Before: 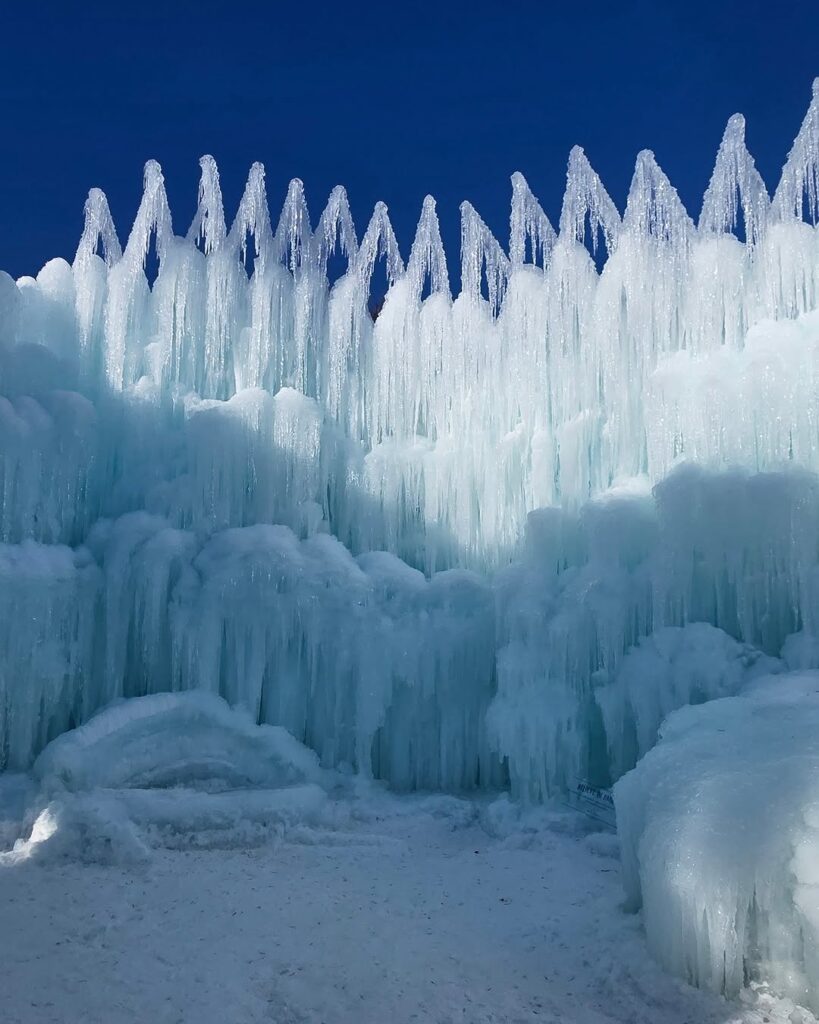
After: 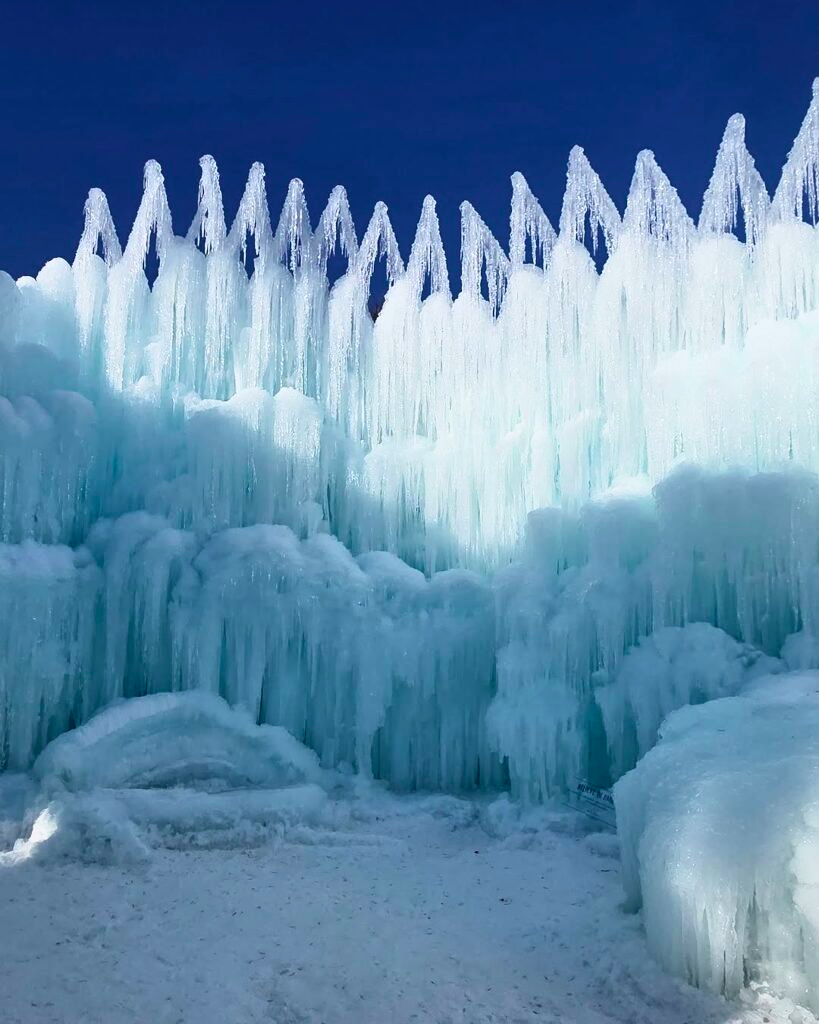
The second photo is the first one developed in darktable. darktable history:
tone curve: curves: ch0 [(0, 0) (0.051, 0.03) (0.096, 0.071) (0.241, 0.247) (0.455, 0.525) (0.594, 0.697) (0.741, 0.845) (0.871, 0.933) (1, 0.984)]; ch1 [(0, 0) (0.1, 0.038) (0.318, 0.243) (0.399, 0.351) (0.478, 0.469) (0.499, 0.499) (0.534, 0.549) (0.565, 0.594) (0.601, 0.634) (0.666, 0.7) (1, 1)]; ch2 [(0, 0) (0.453, 0.45) (0.479, 0.483) (0.504, 0.499) (0.52, 0.519) (0.541, 0.559) (0.592, 0.612) (0.824, 0.815) (1, 1)], color space Lab, independent channels, preserve colors none
